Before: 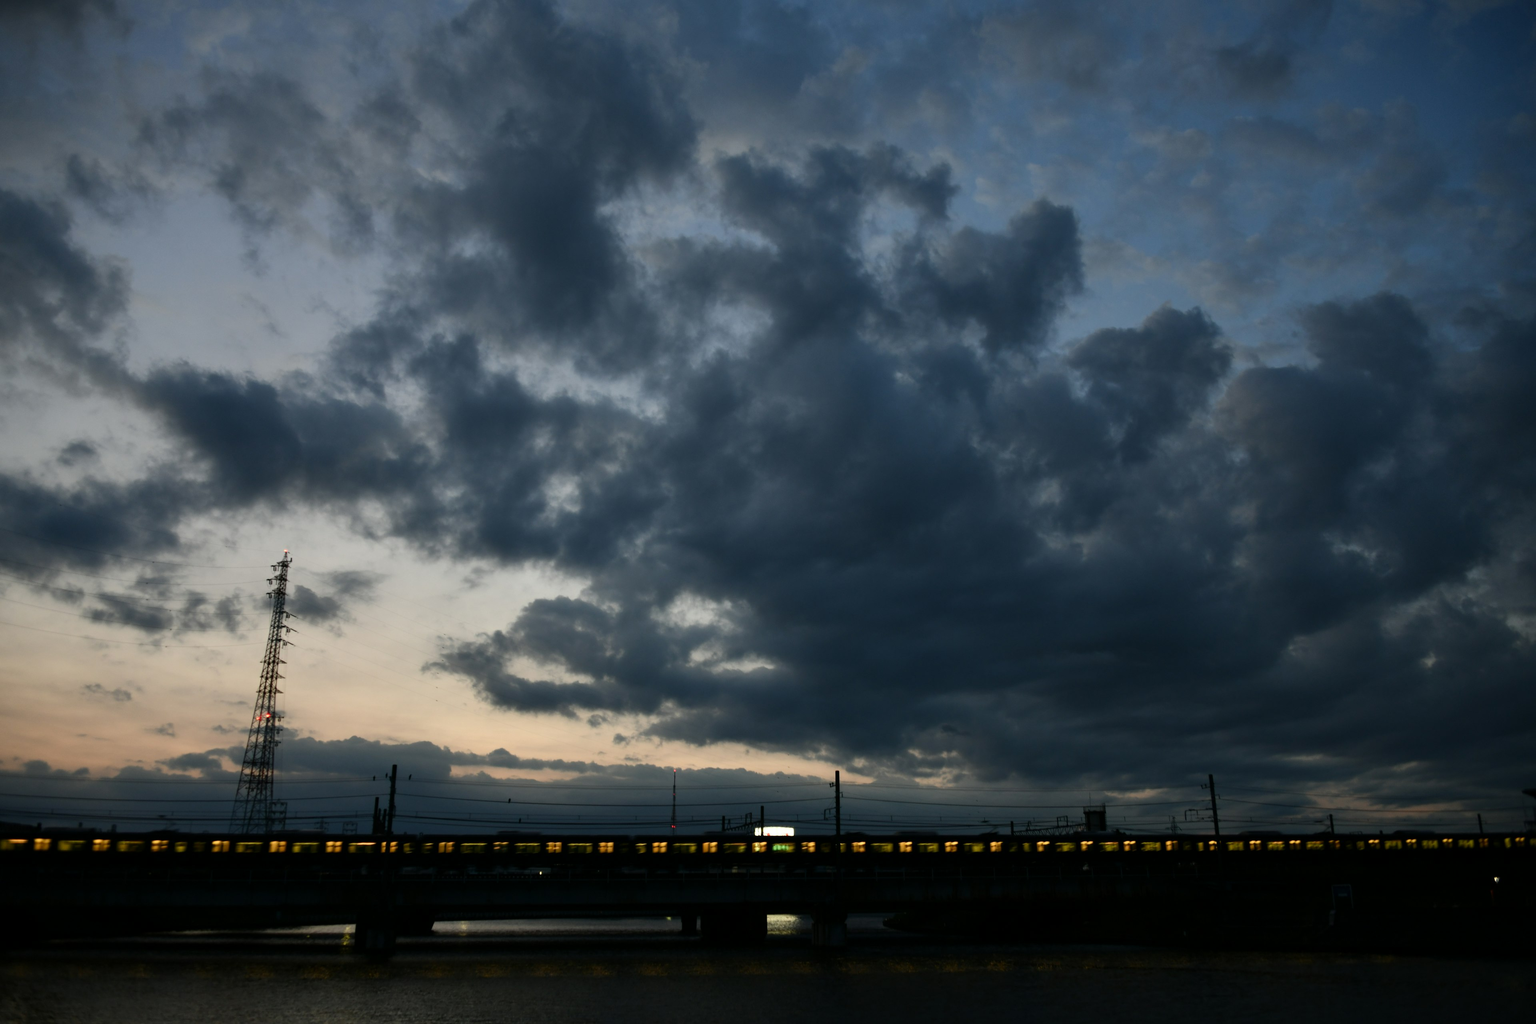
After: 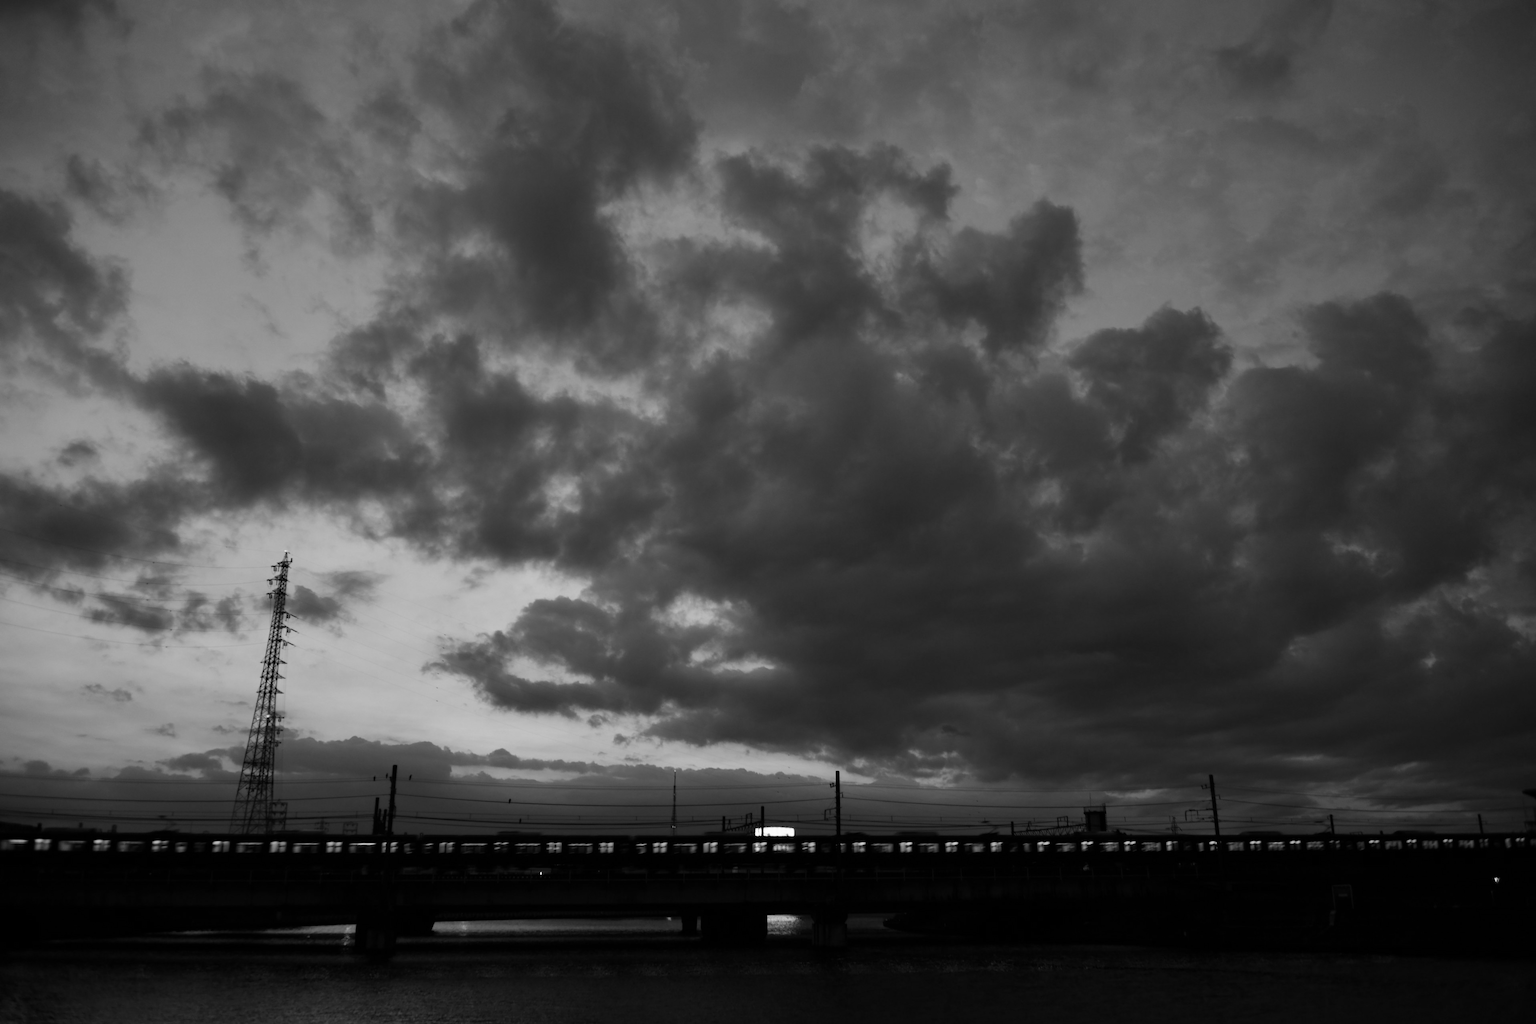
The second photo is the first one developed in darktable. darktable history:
contrast brightness saturation: saturation 0.129
color calibration: output gray [0.21, 0.42, 0.37, 0], illuminant as shot in camera, x 0.358, y 0.373, temperature 4628.91 K
